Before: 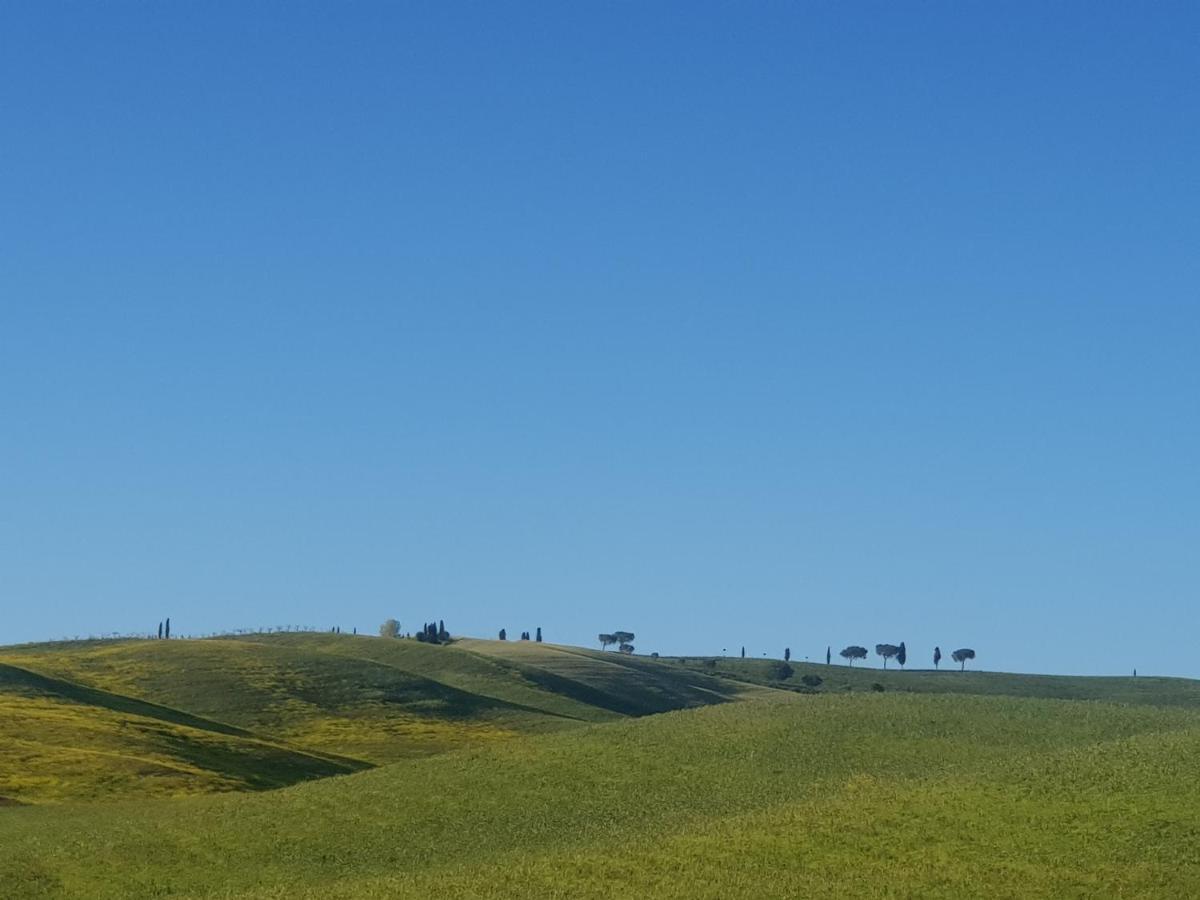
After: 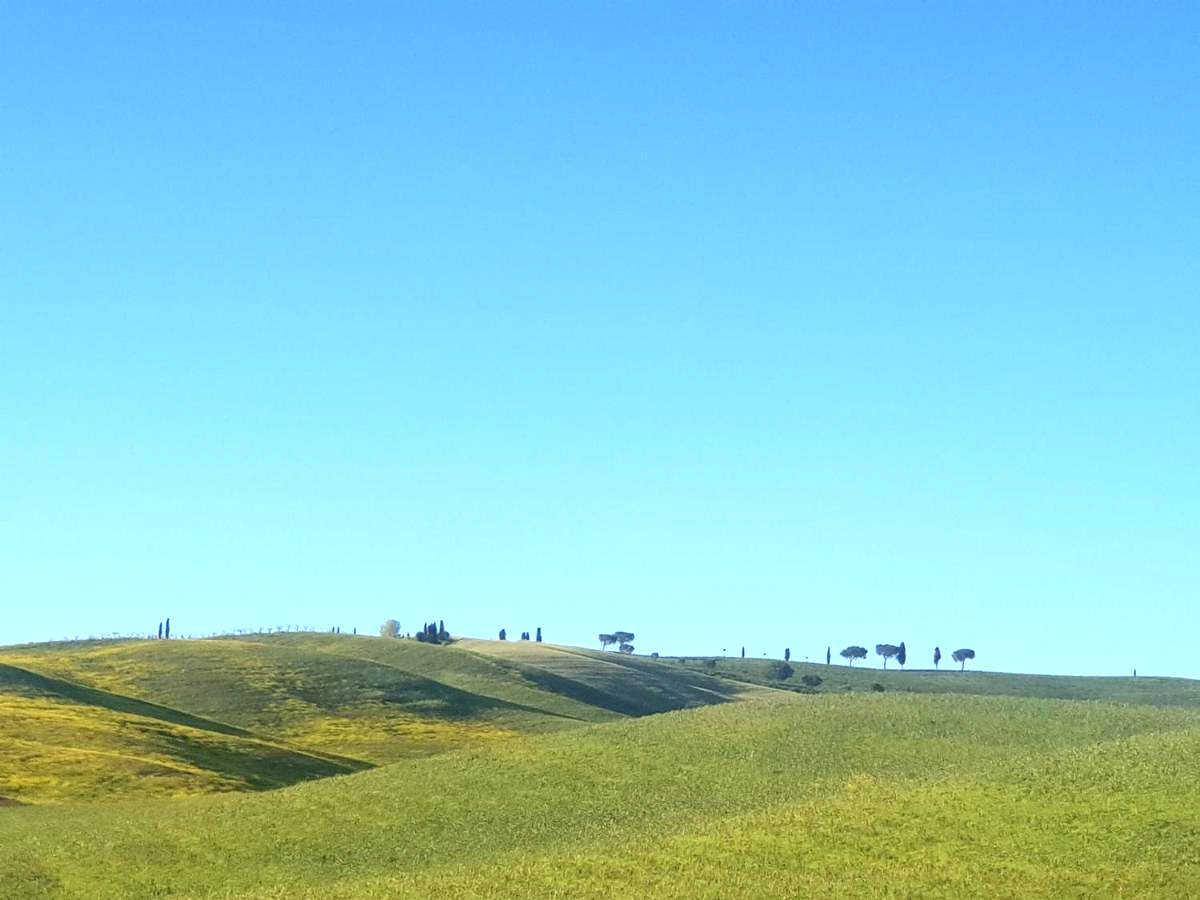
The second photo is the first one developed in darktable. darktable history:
exposure: black level correction 0, exposure 1.344 EV, compensate highlight preservation false
